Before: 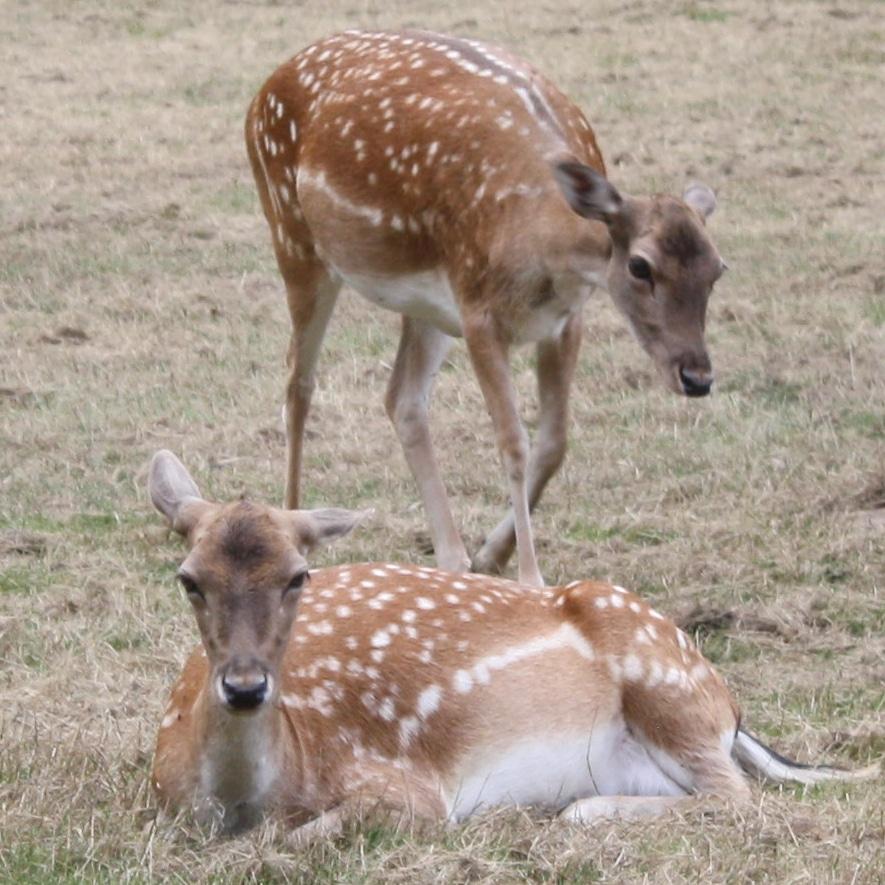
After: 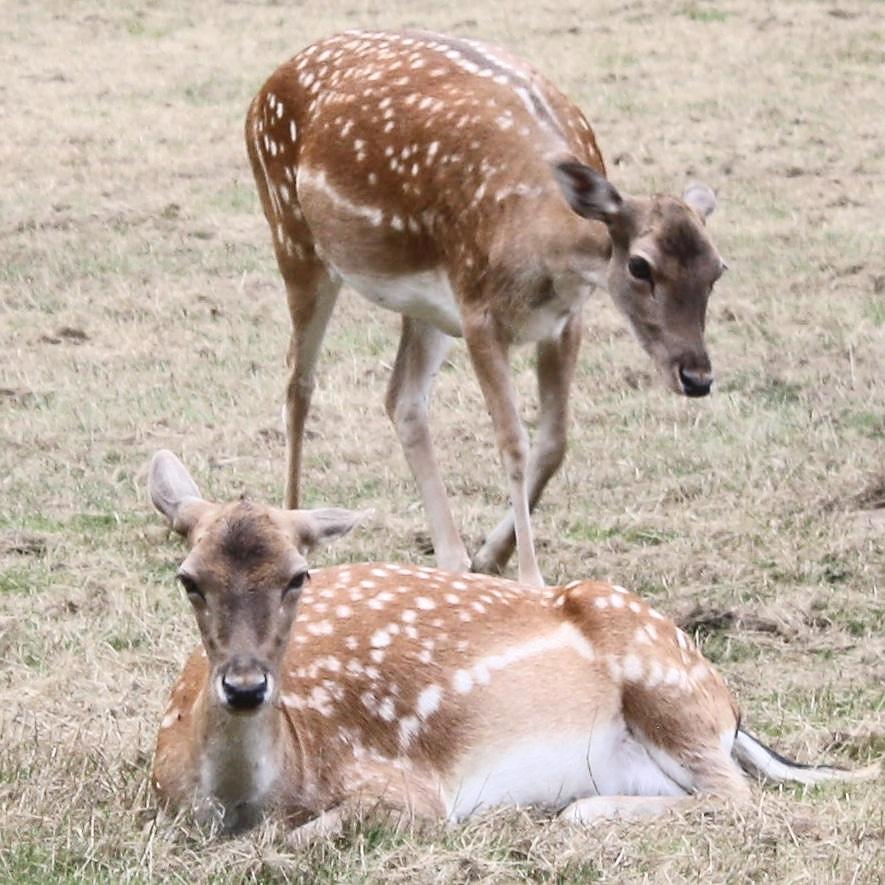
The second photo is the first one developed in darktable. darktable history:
contrast brightness saturation: contrast 0.24, brightness 0.09
sharpen: radius 1.864, amount 0.398, threshold 1.271
